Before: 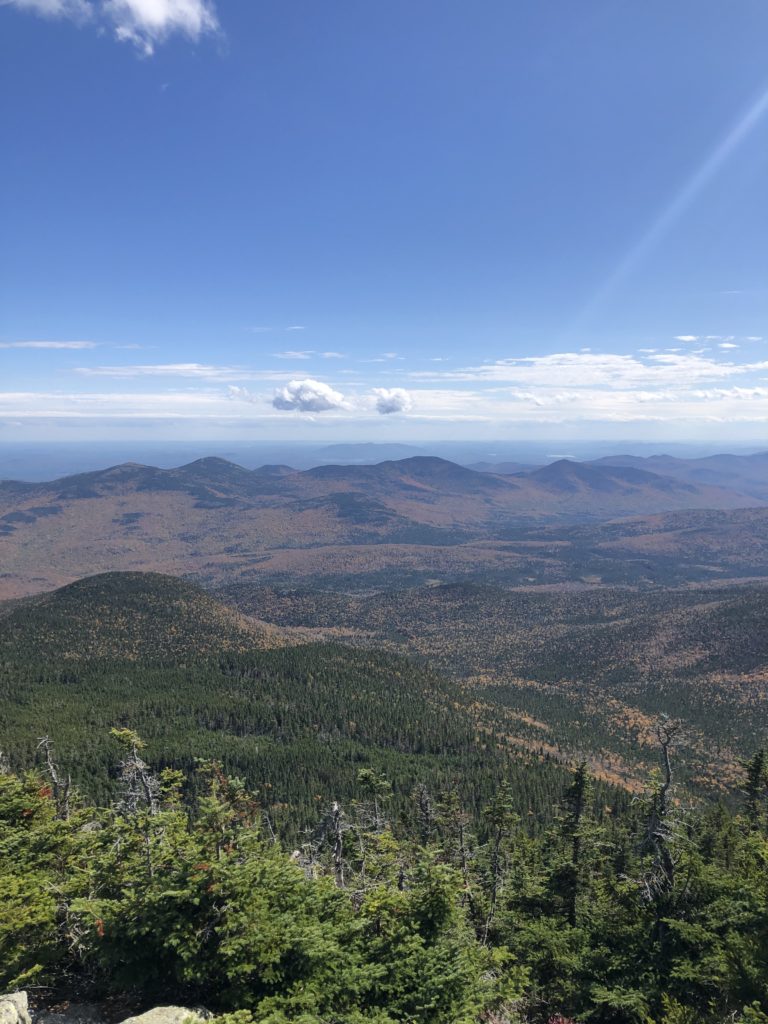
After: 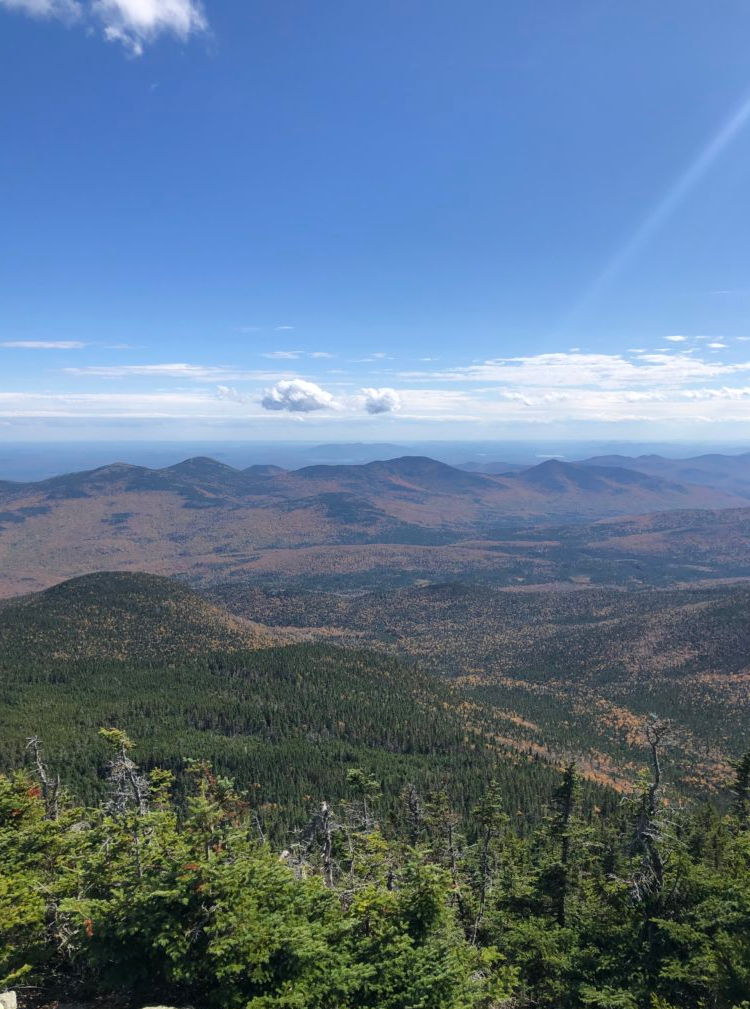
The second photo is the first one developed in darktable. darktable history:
crop and rotate: left 1.547%, right 0.674%, bottom 1.431%
